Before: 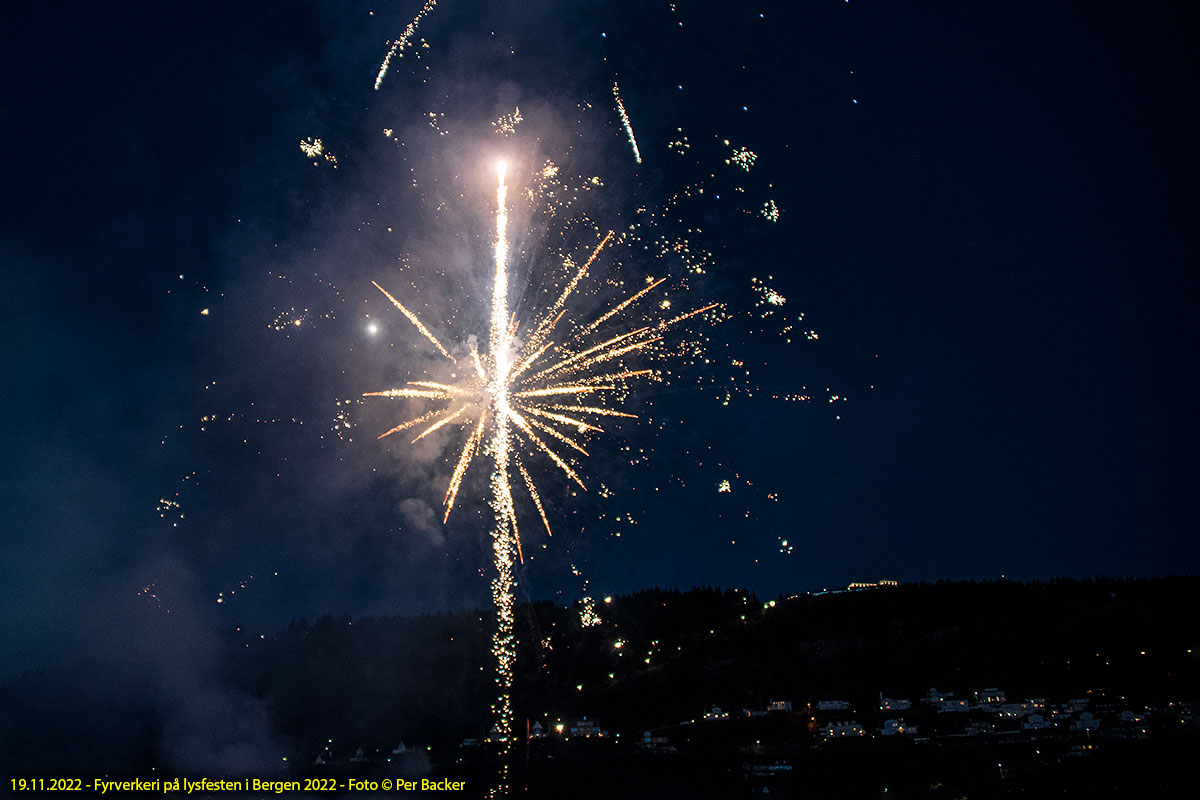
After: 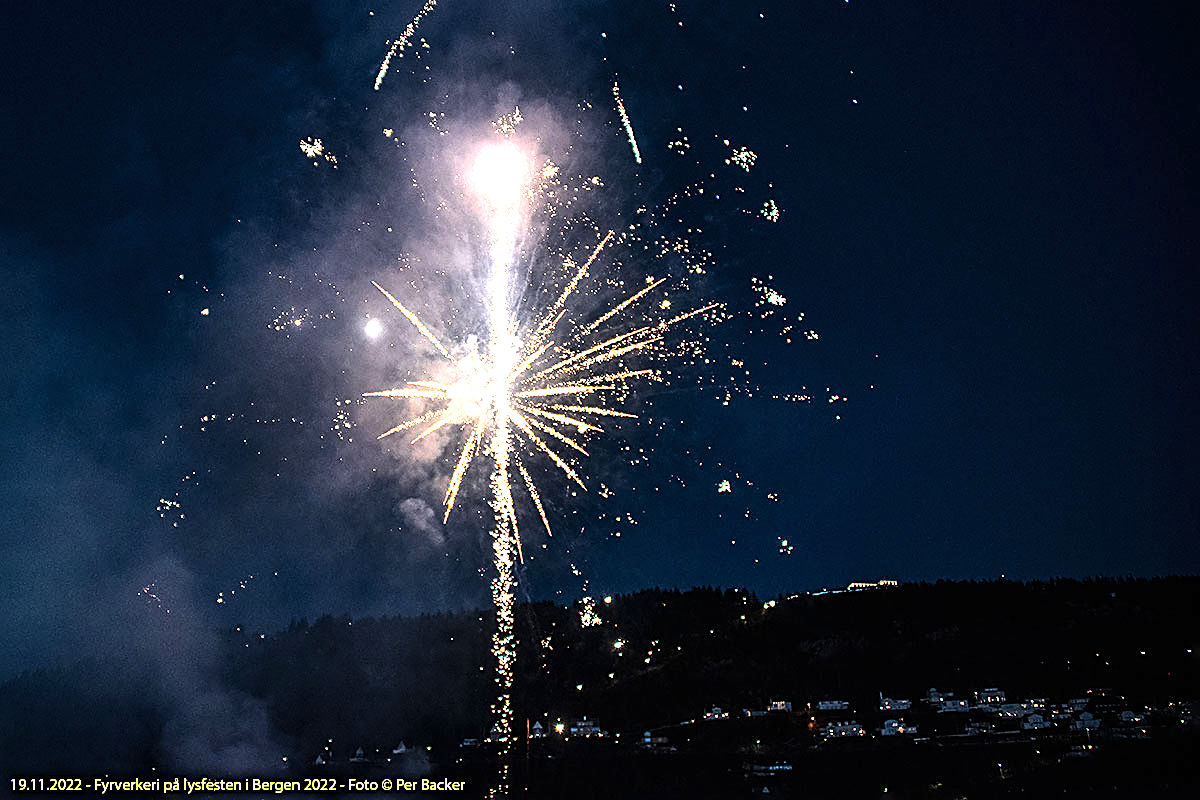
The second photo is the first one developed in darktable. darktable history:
sharpen: on, module defaults
exposure: black level correction 0, exposure 0.9 EV, compensate highlight preservation false
shadows and highlights: shadows 32.83, highlights -47.7, soften with gaussian
tone equalizer: -8 EV -0.75 EV, -7 EV -0.7 EV, -6 EV -0.6 EV, -5 EV -0.4 EV, -3 EV 0.4 EV, -2 EV 0.6 EV, -1 EV 0.7 EV, +0 EV 0.75 EV, edges refinement/feathering 500, mask exposure compensation -1.57 EV, preserve details no
